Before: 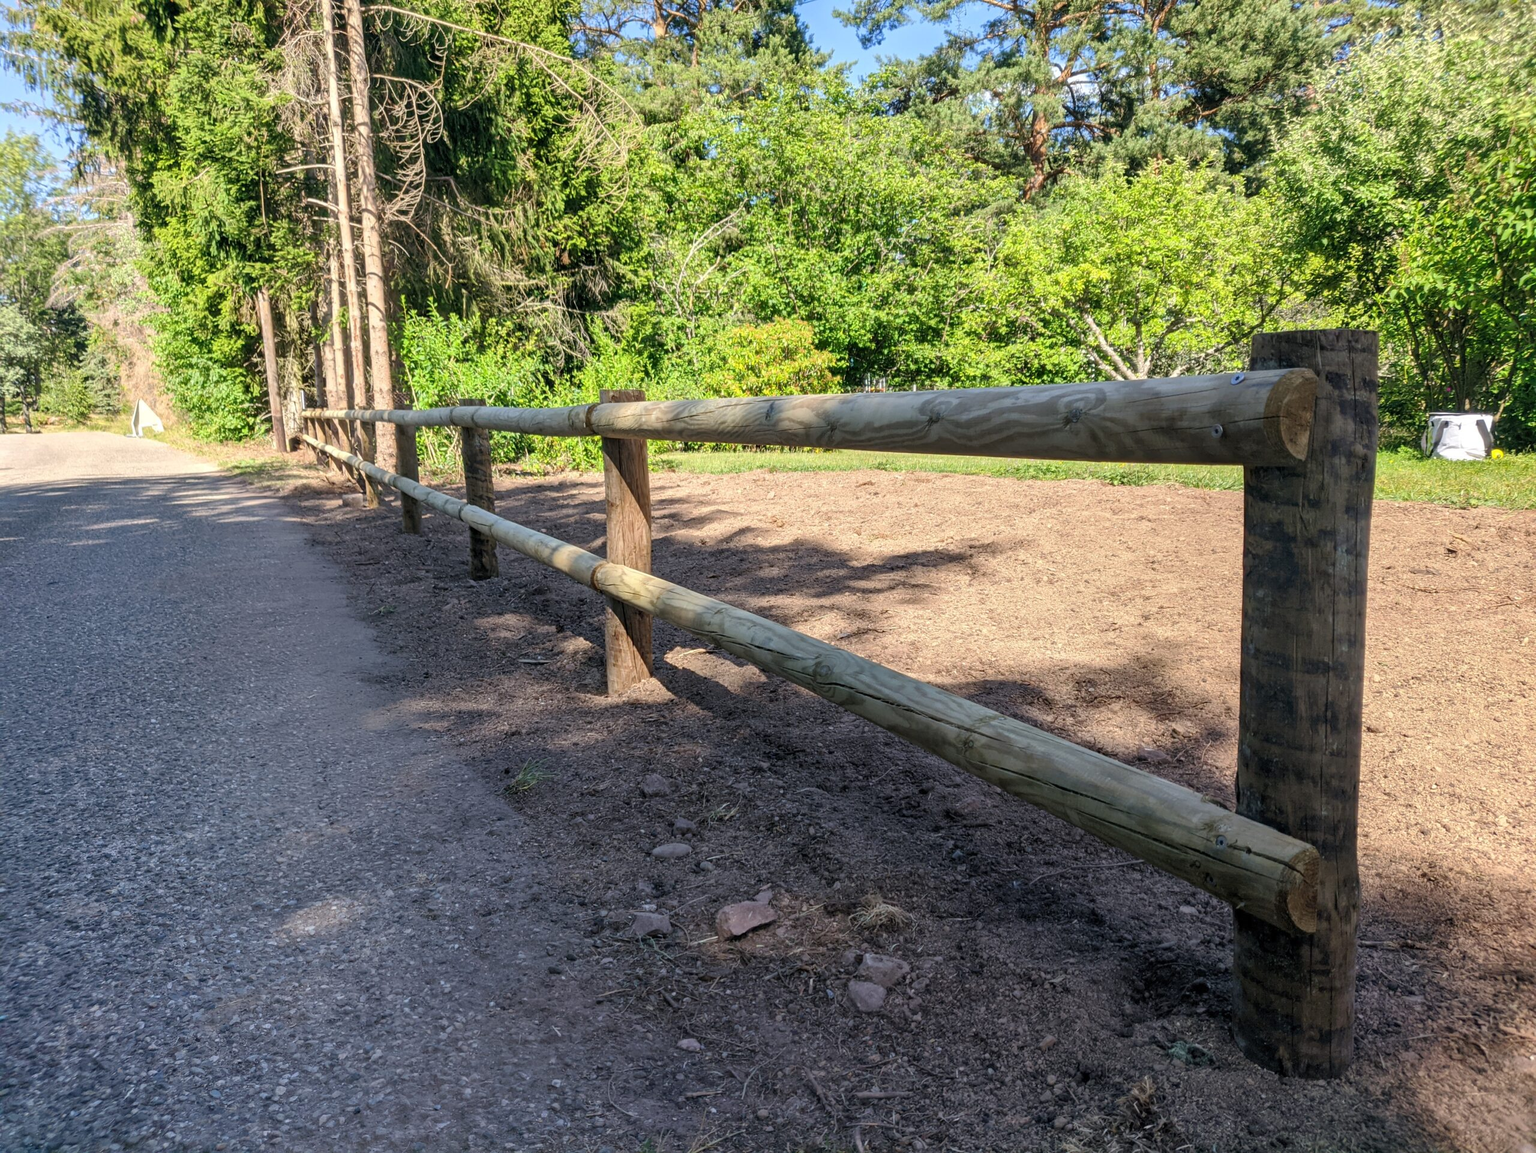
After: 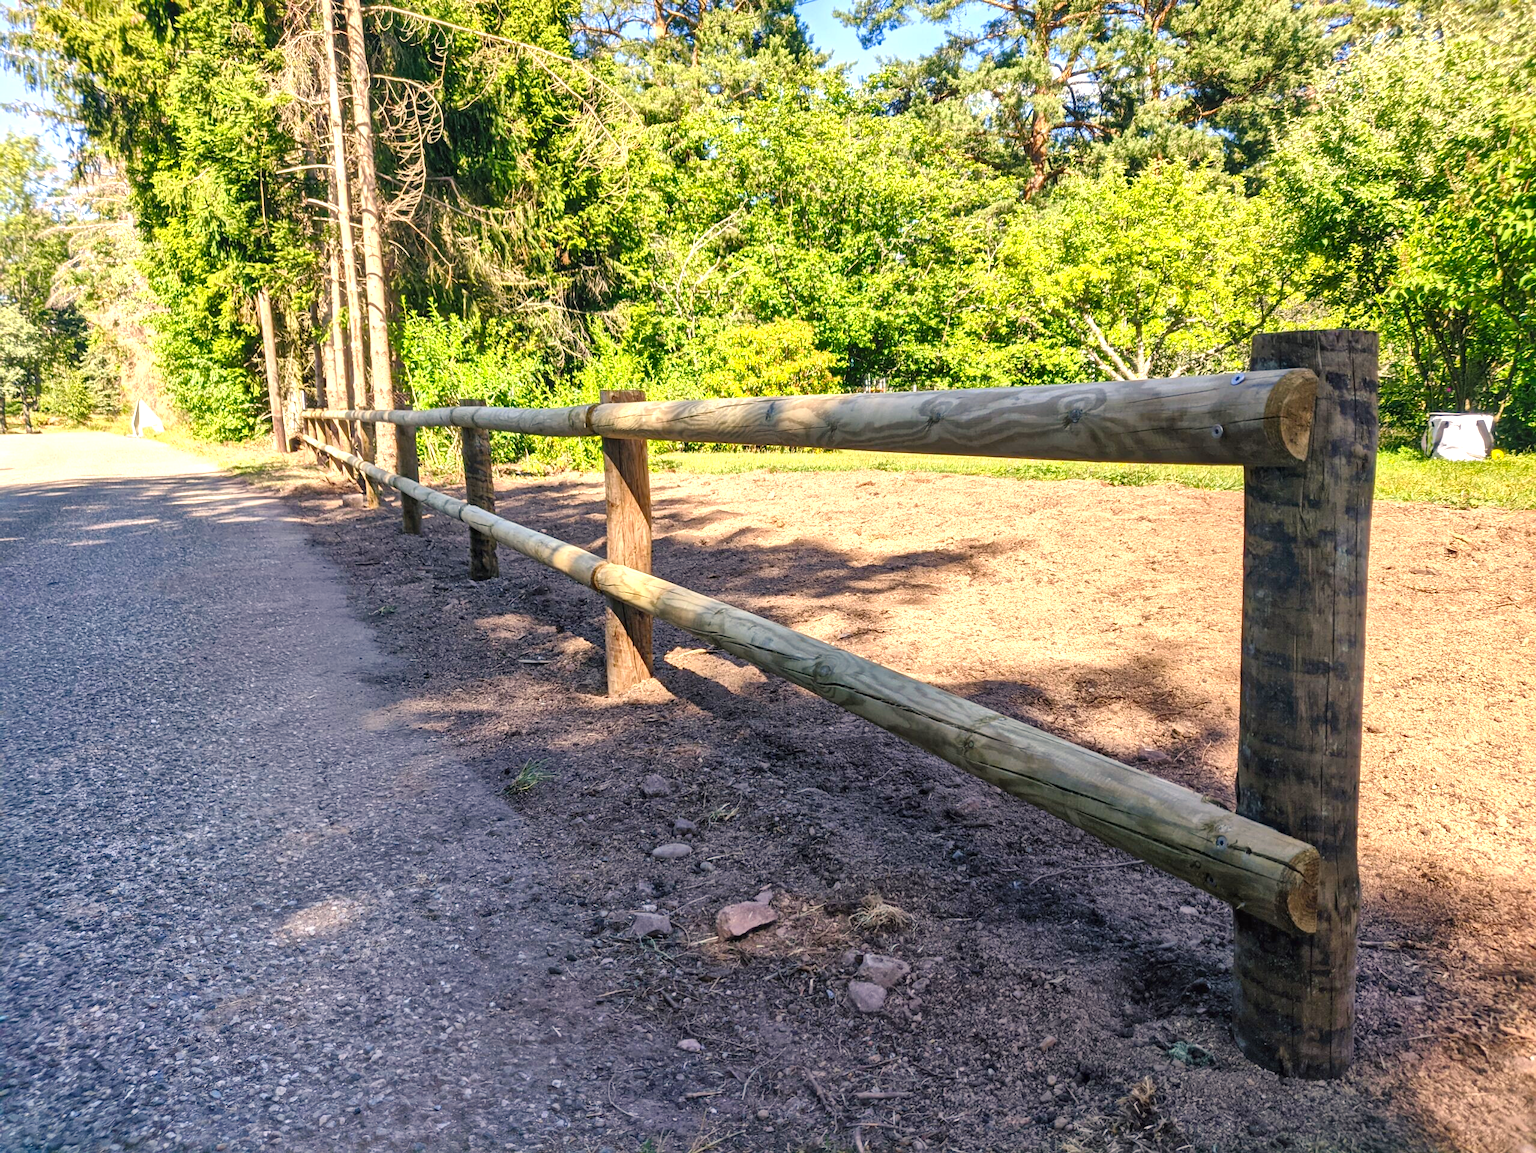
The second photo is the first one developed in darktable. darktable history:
local contrast: mode bilateral grid, contrast 20, coarseness 50, detail 150%, midtone range 0.2
color balance rgb: shadows lift › chroma 2%, shadows lift › hue 247.2°, power › chroma 0.3%, power › hue 25.2°, highlights gain › chroma 3%, highlights gain › hue 60°, global offset › luminance 0.75%, perceptual saturation grading › global saturation 20%, perceptual saturation grading › highlights -20%, perceptual saturation grading › shadows 30%, global vibrance 20%
exposure: exposure 0.566 EV, compensate highlight preservation false
